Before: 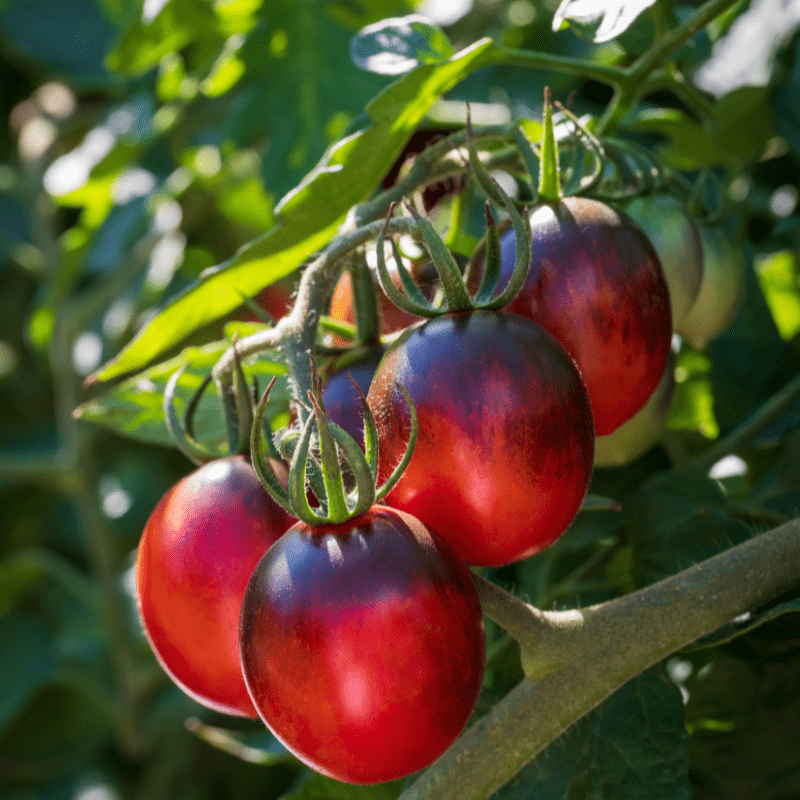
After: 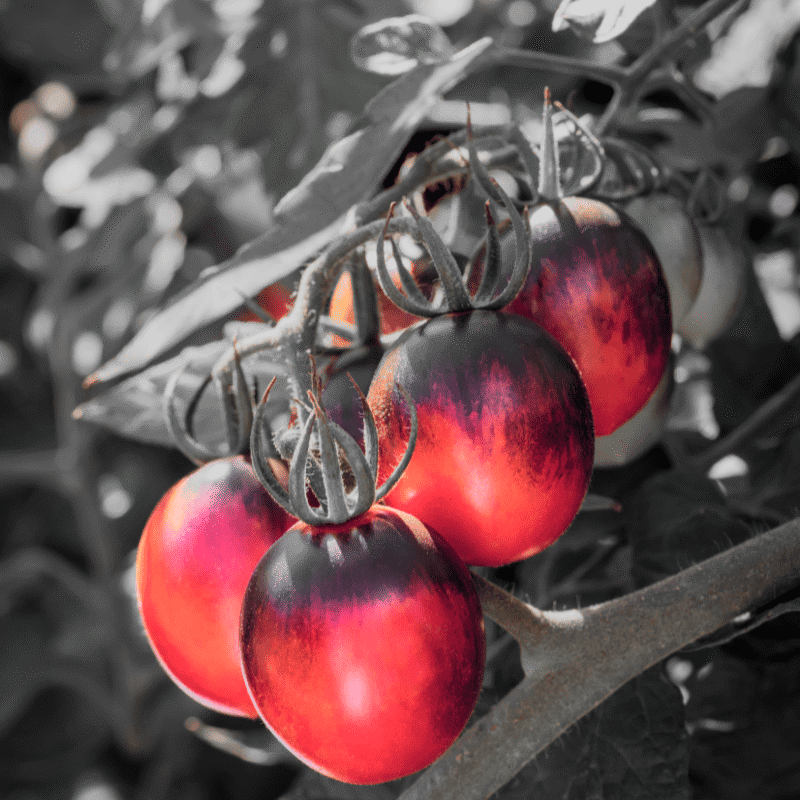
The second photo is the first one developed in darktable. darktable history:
color zones: curves: ch0 [(0, 0.65) (0.096, 0.644) (0.221, 0.539) (0.429, 0.5) (0.571, 0.5) (0.714, 0.5) (0.857, 0.5) (1, 0.65)]; ch1 [(0, 0.5) (0.143, 0.5) (0.257, -0.002) (0.429, 0.04) (0.571, -0.001) (0.714, -0.015) (0.857, 0.024) (1, 0.5)]
color balance rgb: shadows lift › chroma 9.92%, shadows lift › hue 45.12°, power › luminance 3.26%, power › hue 231.93°, global offset › luminance 0.4%, global offset › chroma 0.21%, global offset › hue 255.02°
filmic rgb: middle gray luminance 18.42%, black relative exposure -9 EV, white relative exposure 3.75 EV, threshold 6 EV, target black luminance 0%, hardness 4.85, latitude 67.35%, contrast 0.955, highlights saturation mix 20%, shadows ↔ highlights balance 21.36%, add noise in highlights 0, preserve chrominance luminance Y, color science v3 (2019), use custom middle-gray values true, iterations of high-quality reconstruction 0, contrast in highlights soft, enable highlight reconstruction true
